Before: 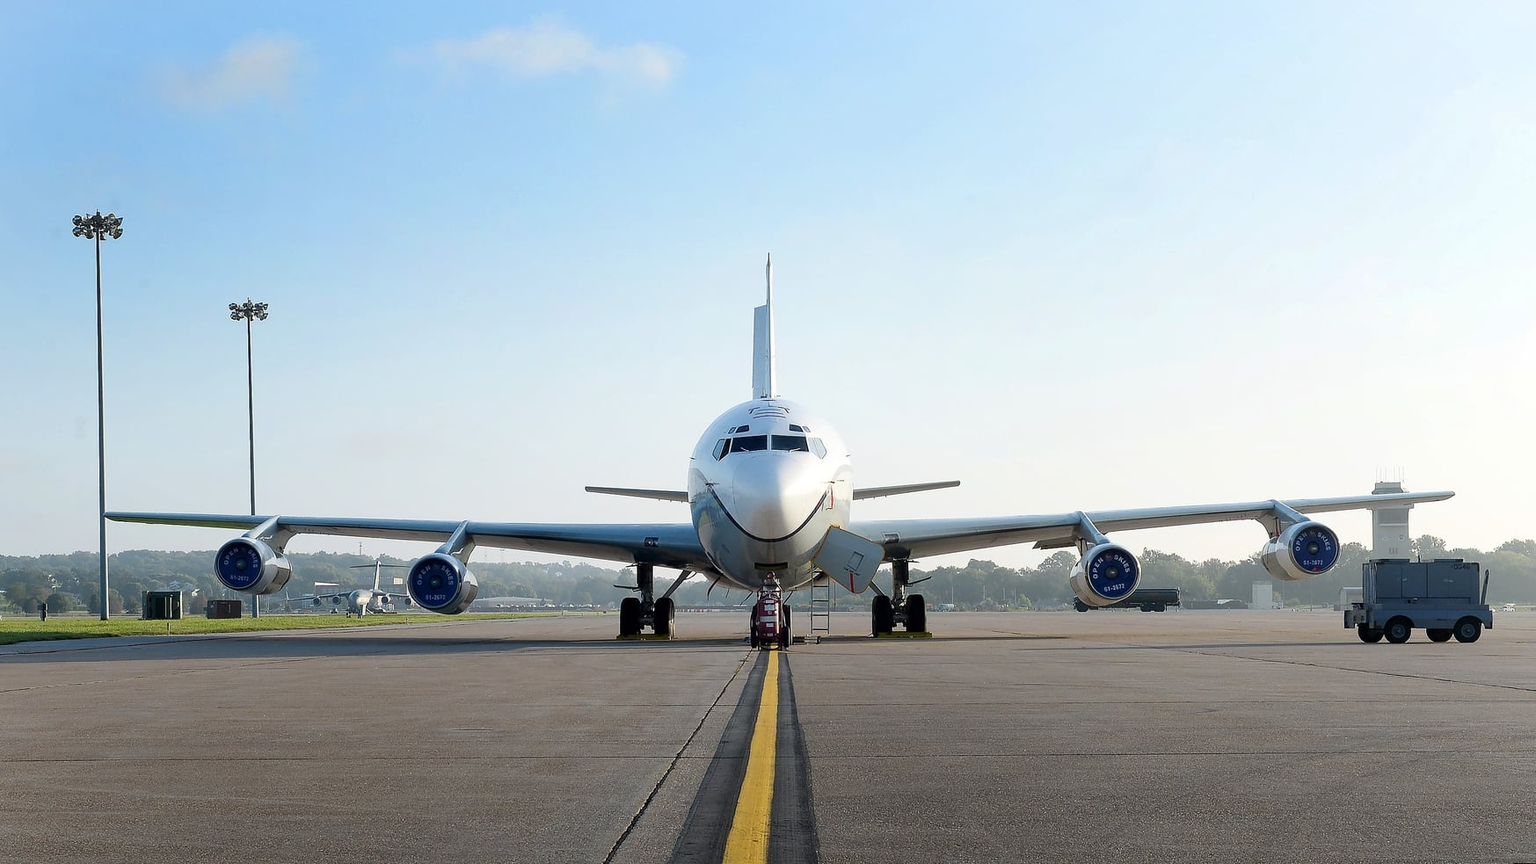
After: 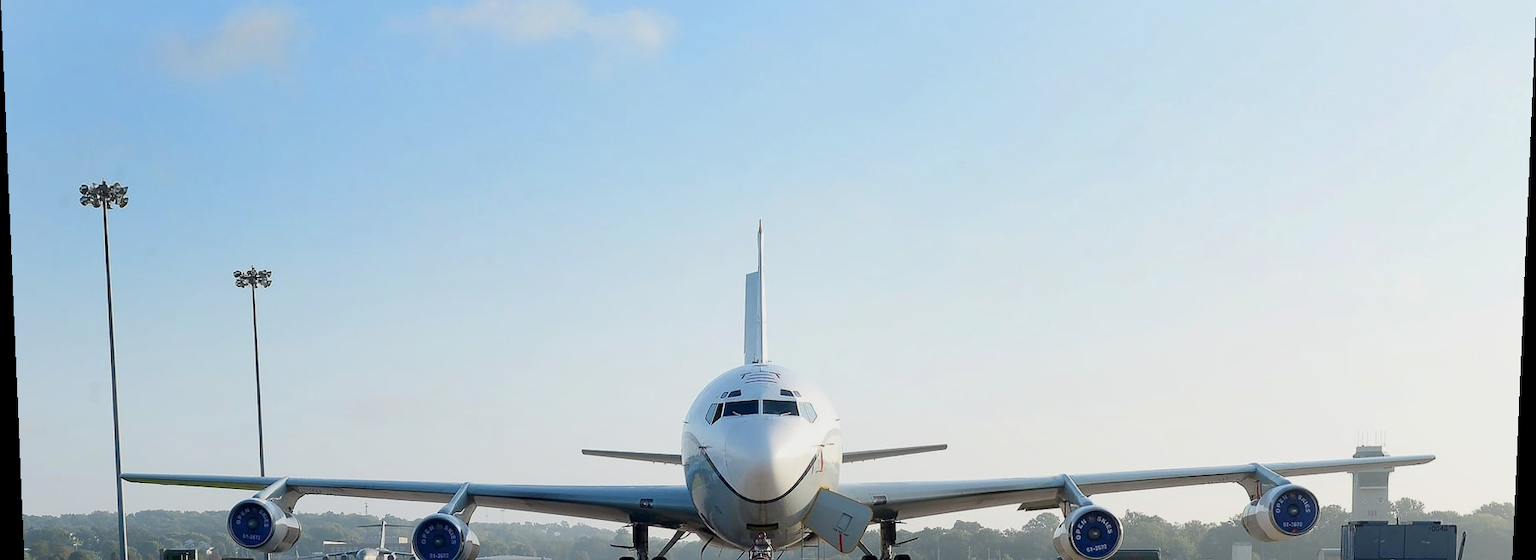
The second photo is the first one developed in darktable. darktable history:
crop and rotate: top 4.848%, bottom 29.503%
rotate and perspective: lens shift (vertical) 0.048, lens shift (horizontal) -0.024, automatic cropping off
color balance rgb: contrast -10%
